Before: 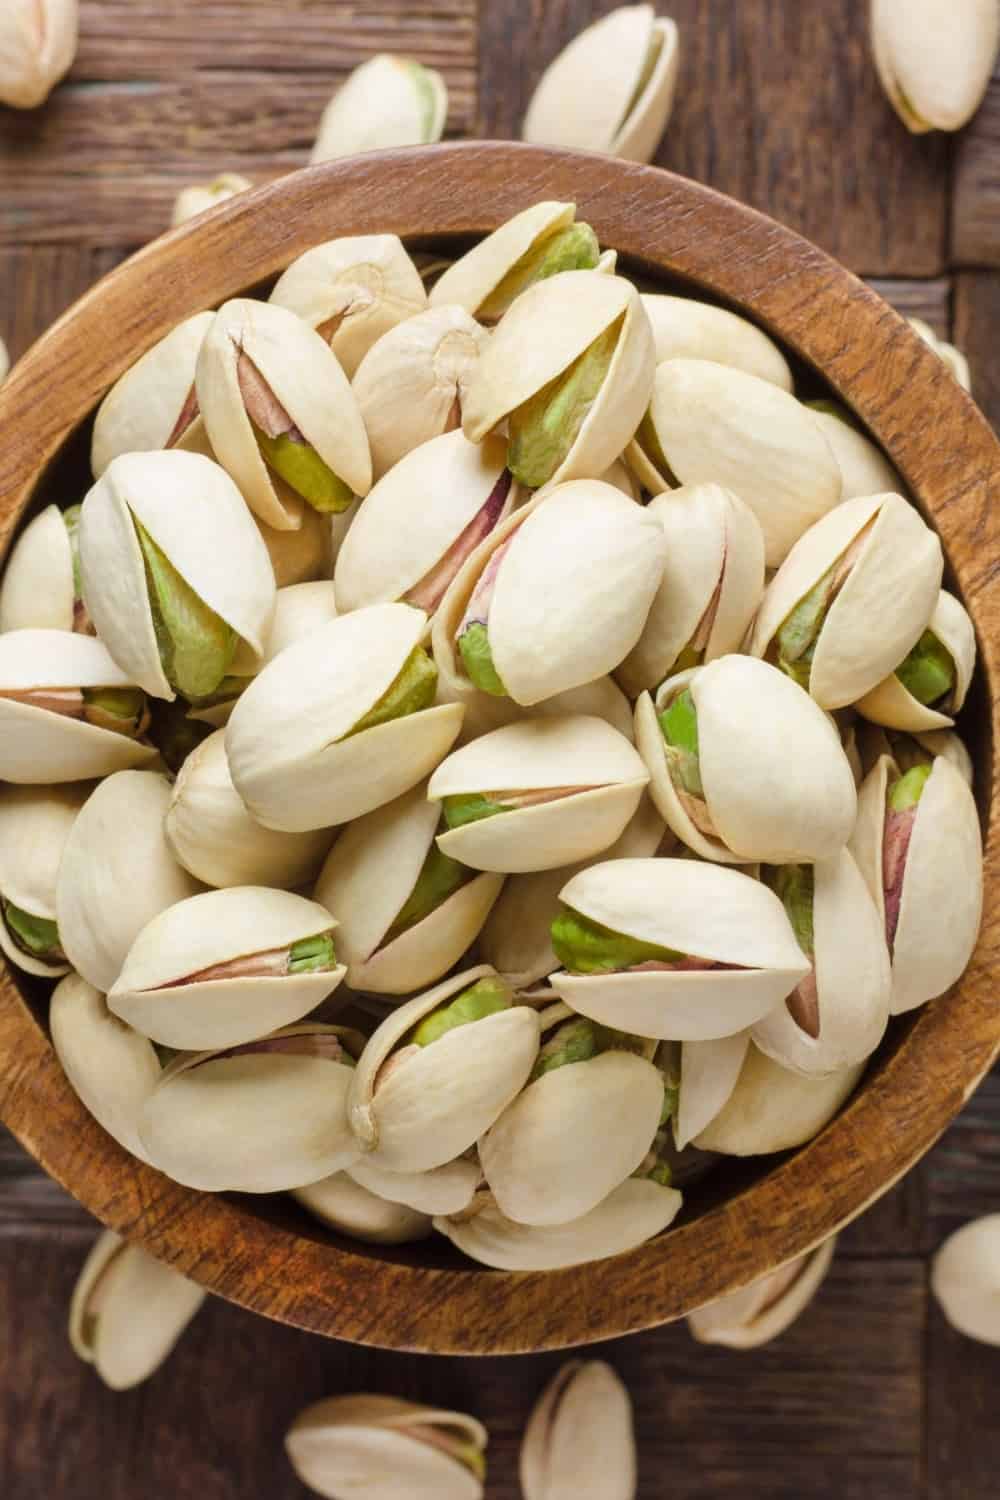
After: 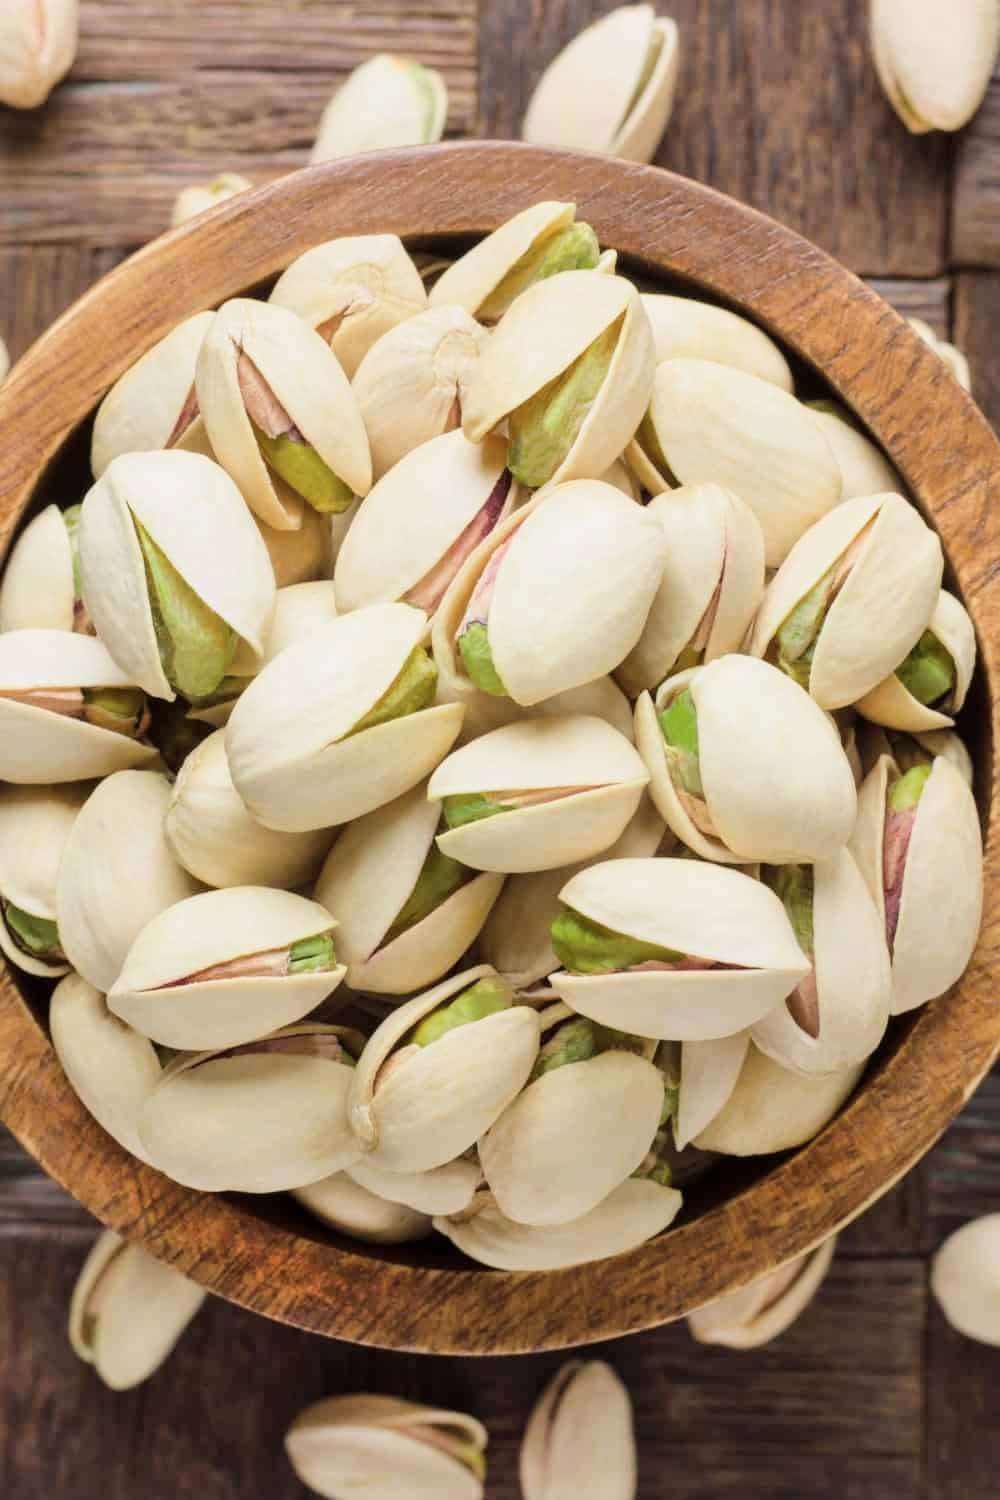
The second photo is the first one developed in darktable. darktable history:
tone curve: curves: ch0 [(0, 0) (0.003, 0.004) (0.011, 0.014) (0.025, 0.032) (0.044, 0.057) (0.069, 0.089) (0.1, 0.128) (0.136, 0.174) (0.177, 0.227) (0.224, 0.287) (0.277, 0.354) (0.335, 0.427) (0.399, 0.507) (0.468, 0.582) (0.543, 0.653) (0.623, 0.726) (0.709, 0.799) (0.801, 0.876) (0.898, 0.937) (1, 1)], color space Lab, independent channels, preserve colors none
exposure: black level correction 0.001, exposure -0.197 EV, compensate highlight preservation false
